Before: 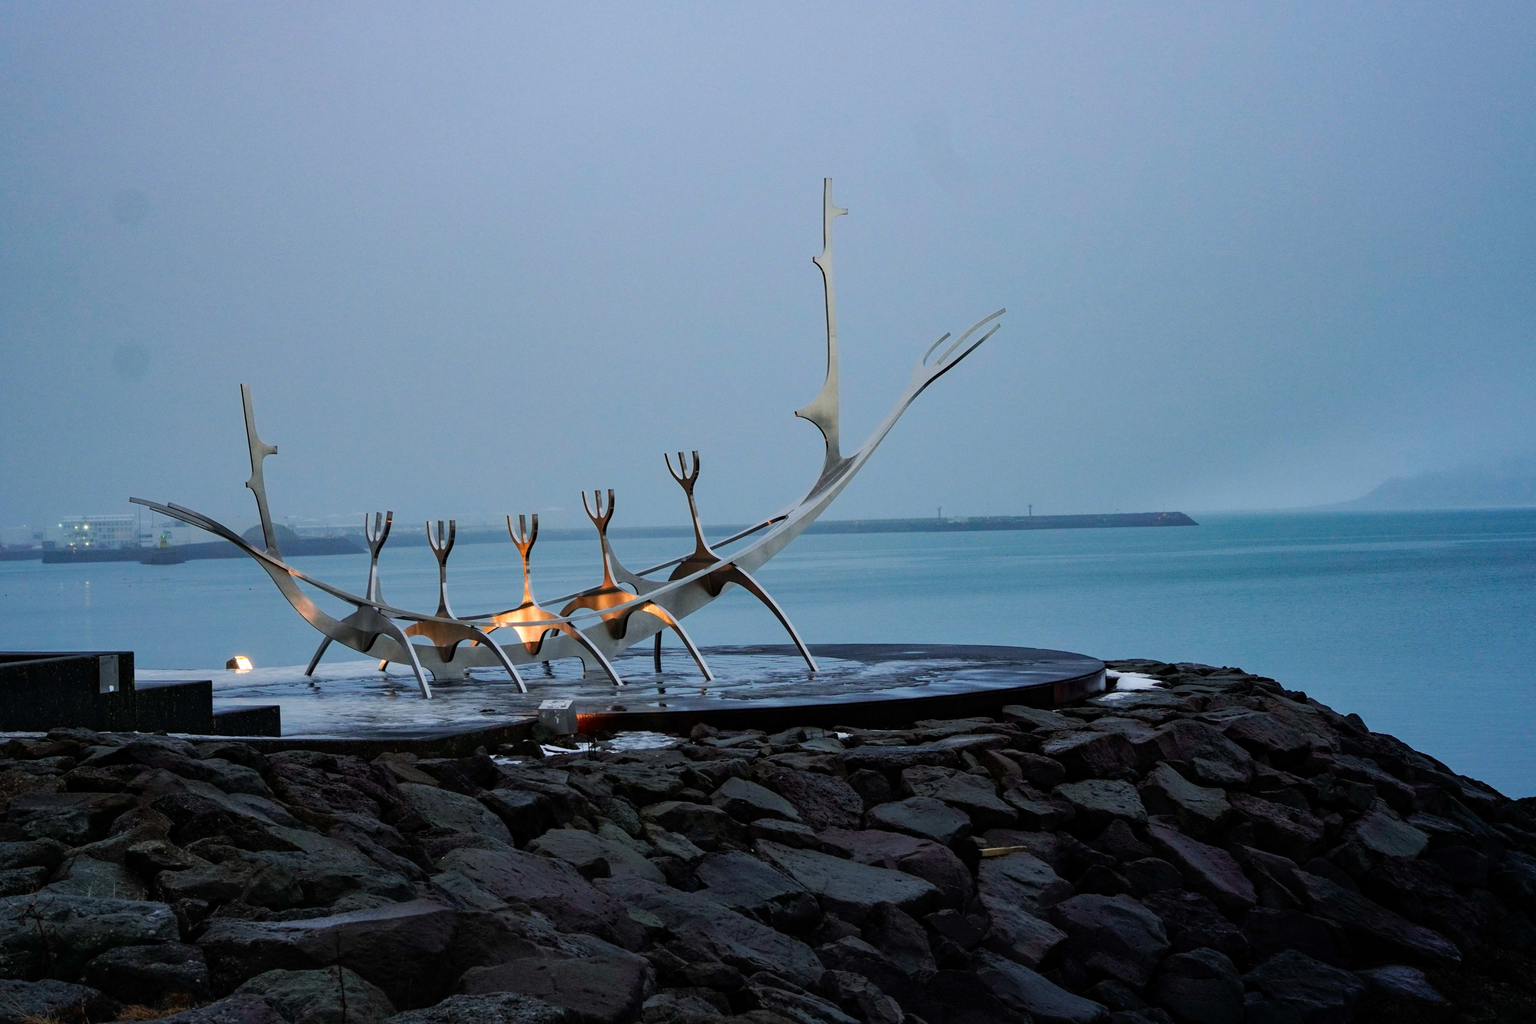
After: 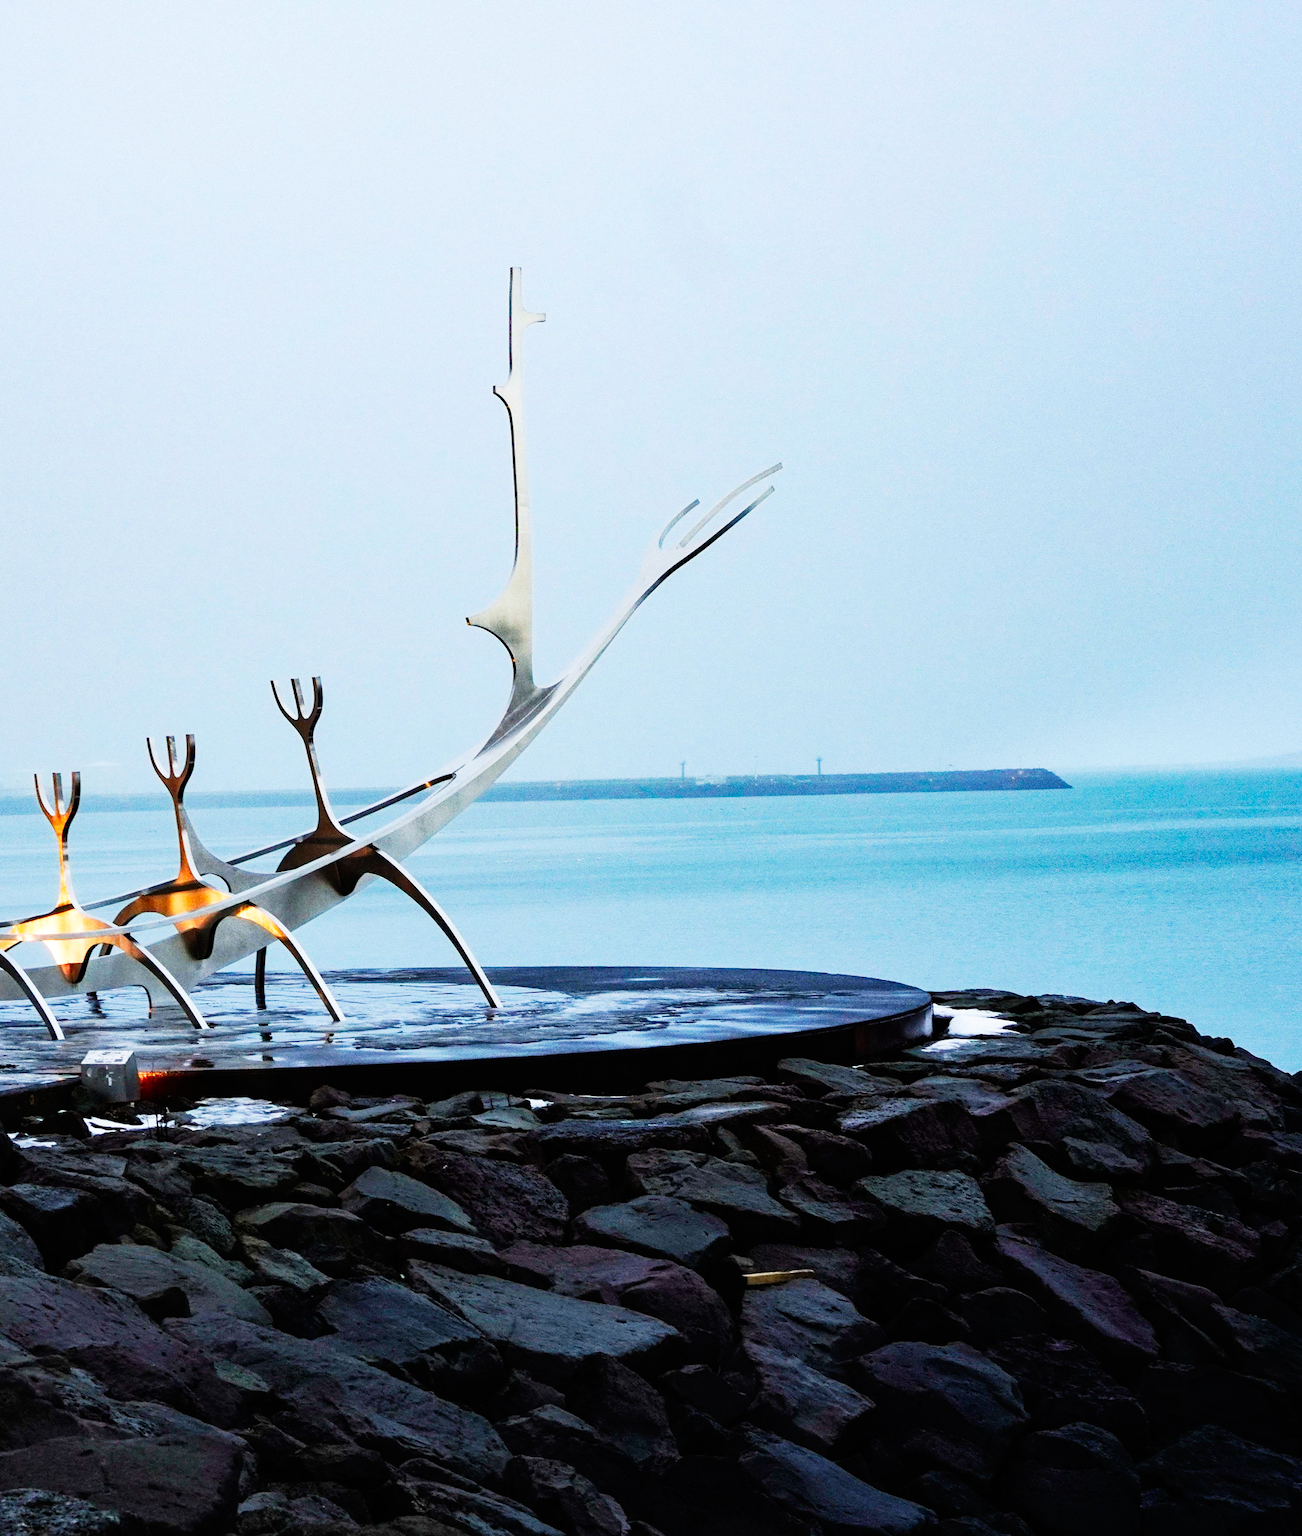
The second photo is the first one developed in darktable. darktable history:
crop: left 31.55%, top 0.021%, right 11.93%
base curve: curves: ch0 [(0, 0) (0.007, 0.004) (0.027, 0.03) (0.046, 0.07) (0.207, 0.54) (0.442, 0.872) (0.673, 0.972) (1, 1)], preserve colors none
